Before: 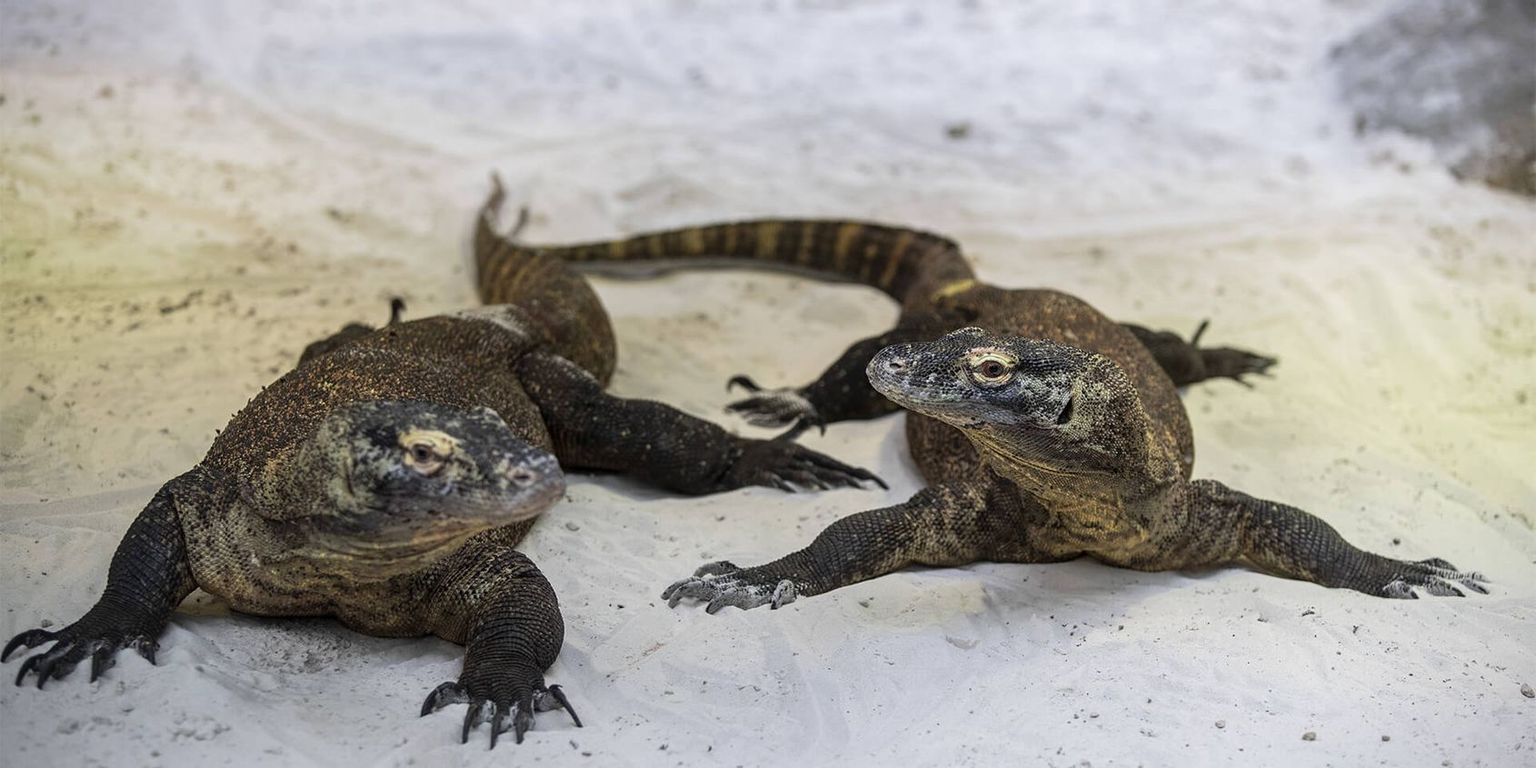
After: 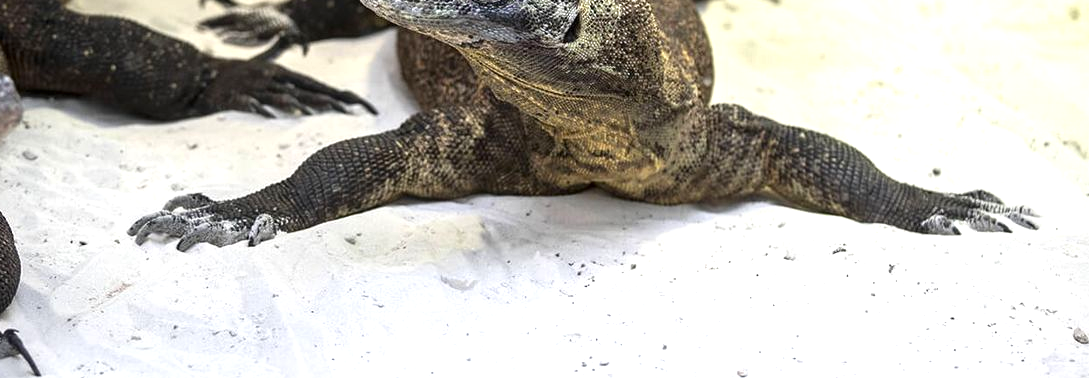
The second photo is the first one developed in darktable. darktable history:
exposure: black level correction 0, exposure 0.877 EV, compensate exposure bias true, compensate highlight preservation false
contrast brightness saturation: contrast 0.03, brightness -0.04
crop and rotate: left 35.509%, top 50.238%, bottom 4.934%
